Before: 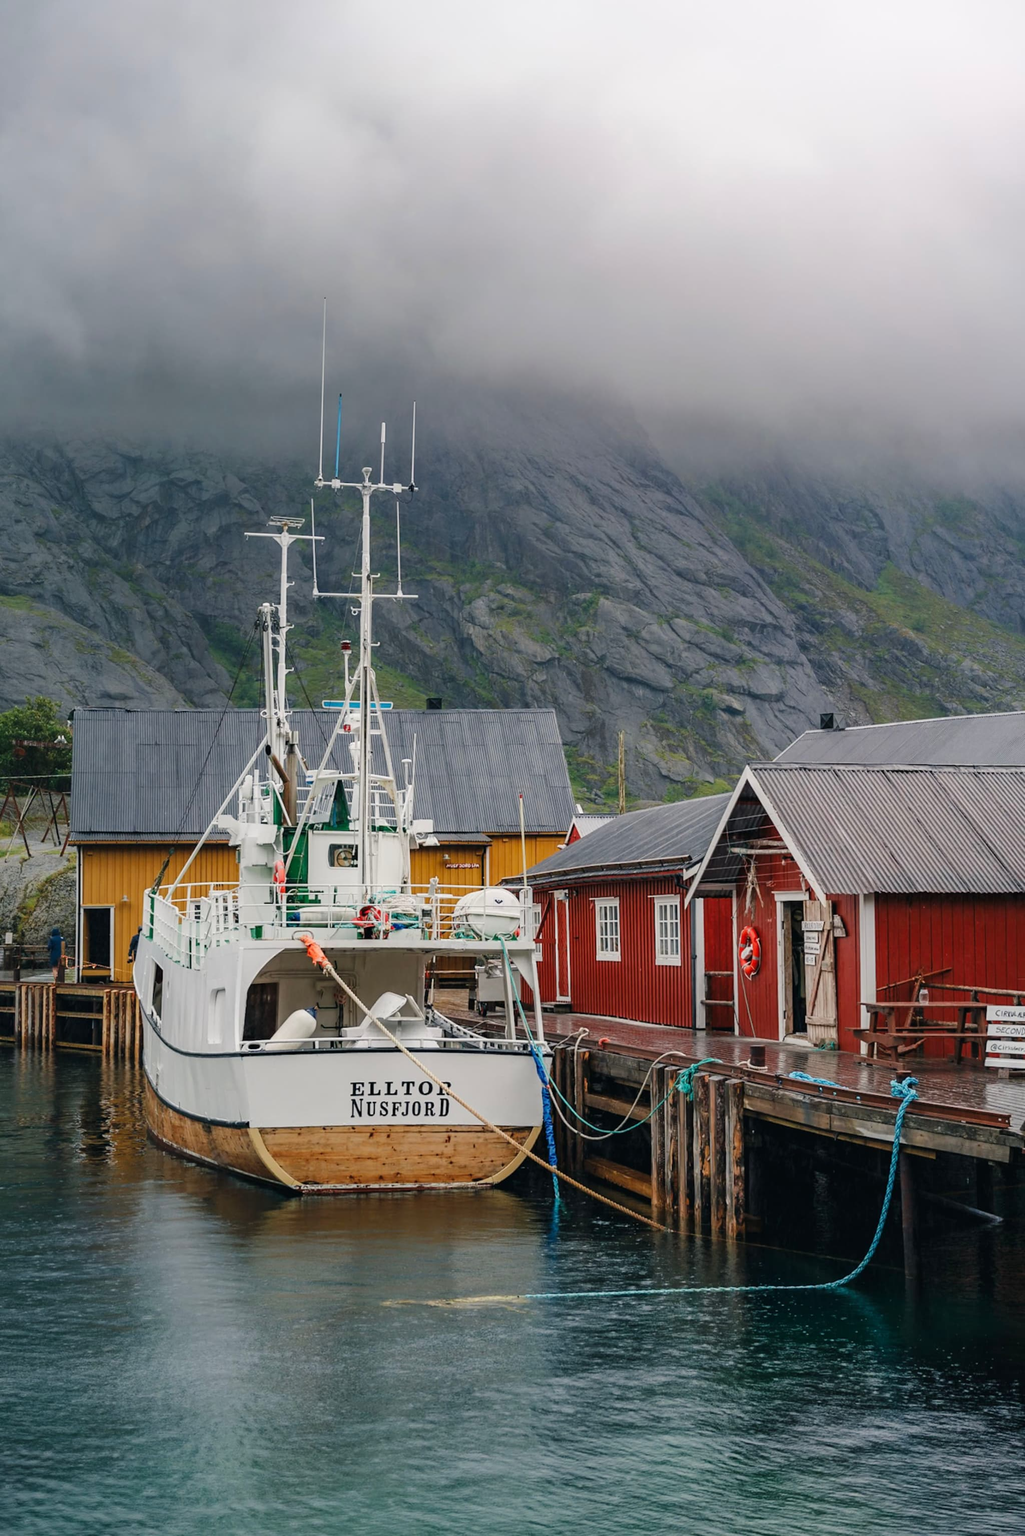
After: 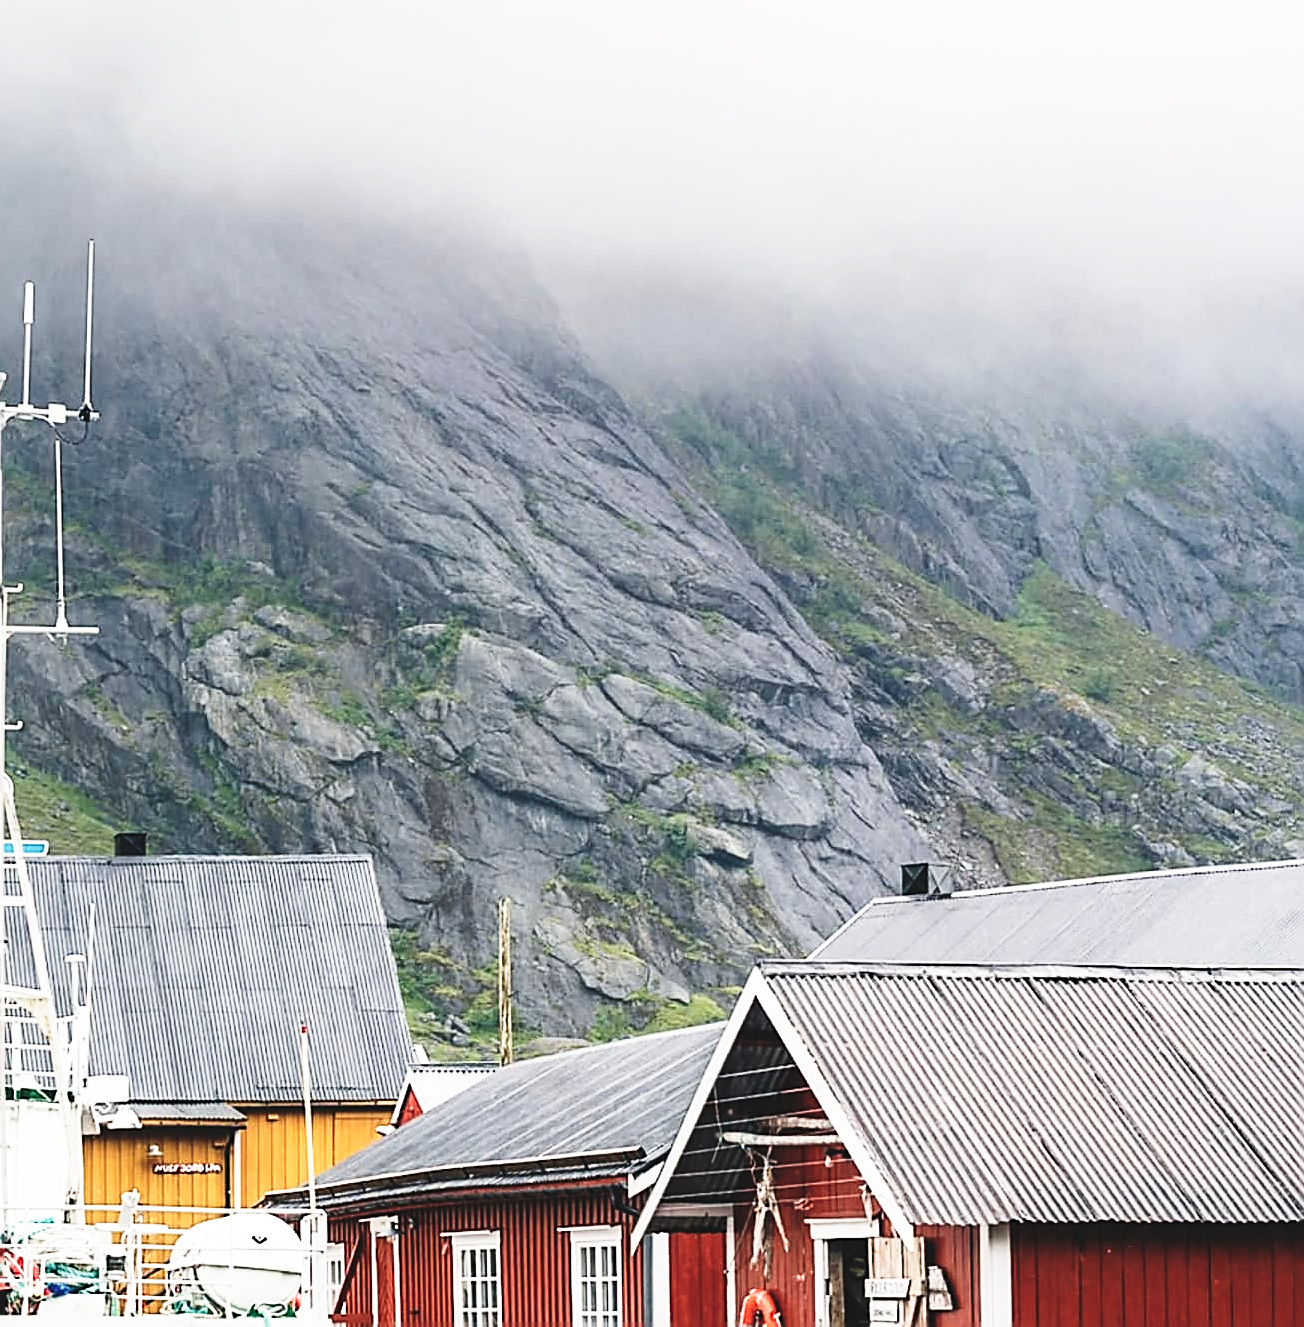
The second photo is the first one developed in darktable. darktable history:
exposure: black level correction -0.015, exposure -0.125 EV, compensate highlight preservation false
crop: left 36.005%, top 18.293%, right 0.31%, bottom 38.444%
white balance: emerald 1
tone equalizer: -8 EV -0.417 EV, -7 EV -0.389 EV, -6 EV -0.333 EV, -5 EV -0.222 EV, -3 EV 0.222 EV, -2 EV 0.333 EV, -1 EV 0.389 EV, +0 EV 0.417 EV, edges refinement/feathering 500, mask exposure compensation -1.57 EV, preserve details no
base curve: curves: ch0 [(0, 0) (0.026, 0.03) (0.109, 0.232) (0.351, 0.748) (0.669, 0.968) (1, 1)], preserve colors none
contrast brightness saturation: contrast 0.11, saturation -0.17
sharpen: amount 0.901
